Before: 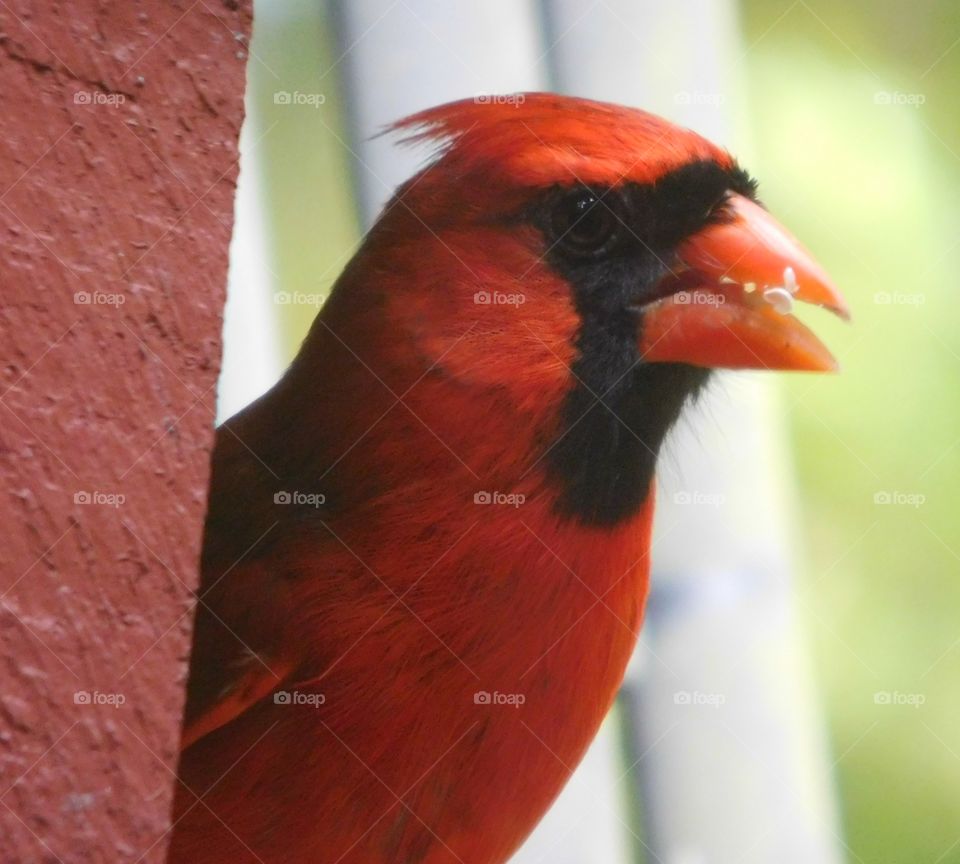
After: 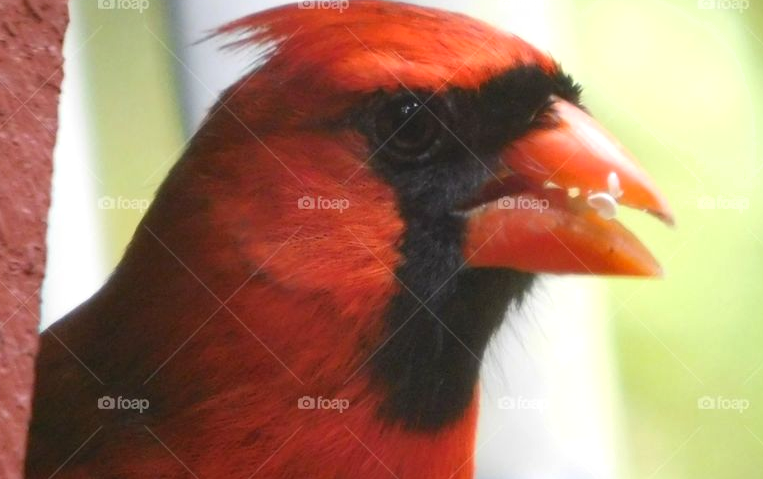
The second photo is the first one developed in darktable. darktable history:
exposure: exposure 0.217 EV, compensate exposure bias true, compensate highlight preservation false
shadows and highlights: shadows 29.55, highlights -30.43, shadows color adjustment 98.02%, highlights color adjustment 57.97%, low approximation 0.01, soften with gaussian
crop: left 18.411%, top 11.068%, right 2.076%, bottom 33.397%
